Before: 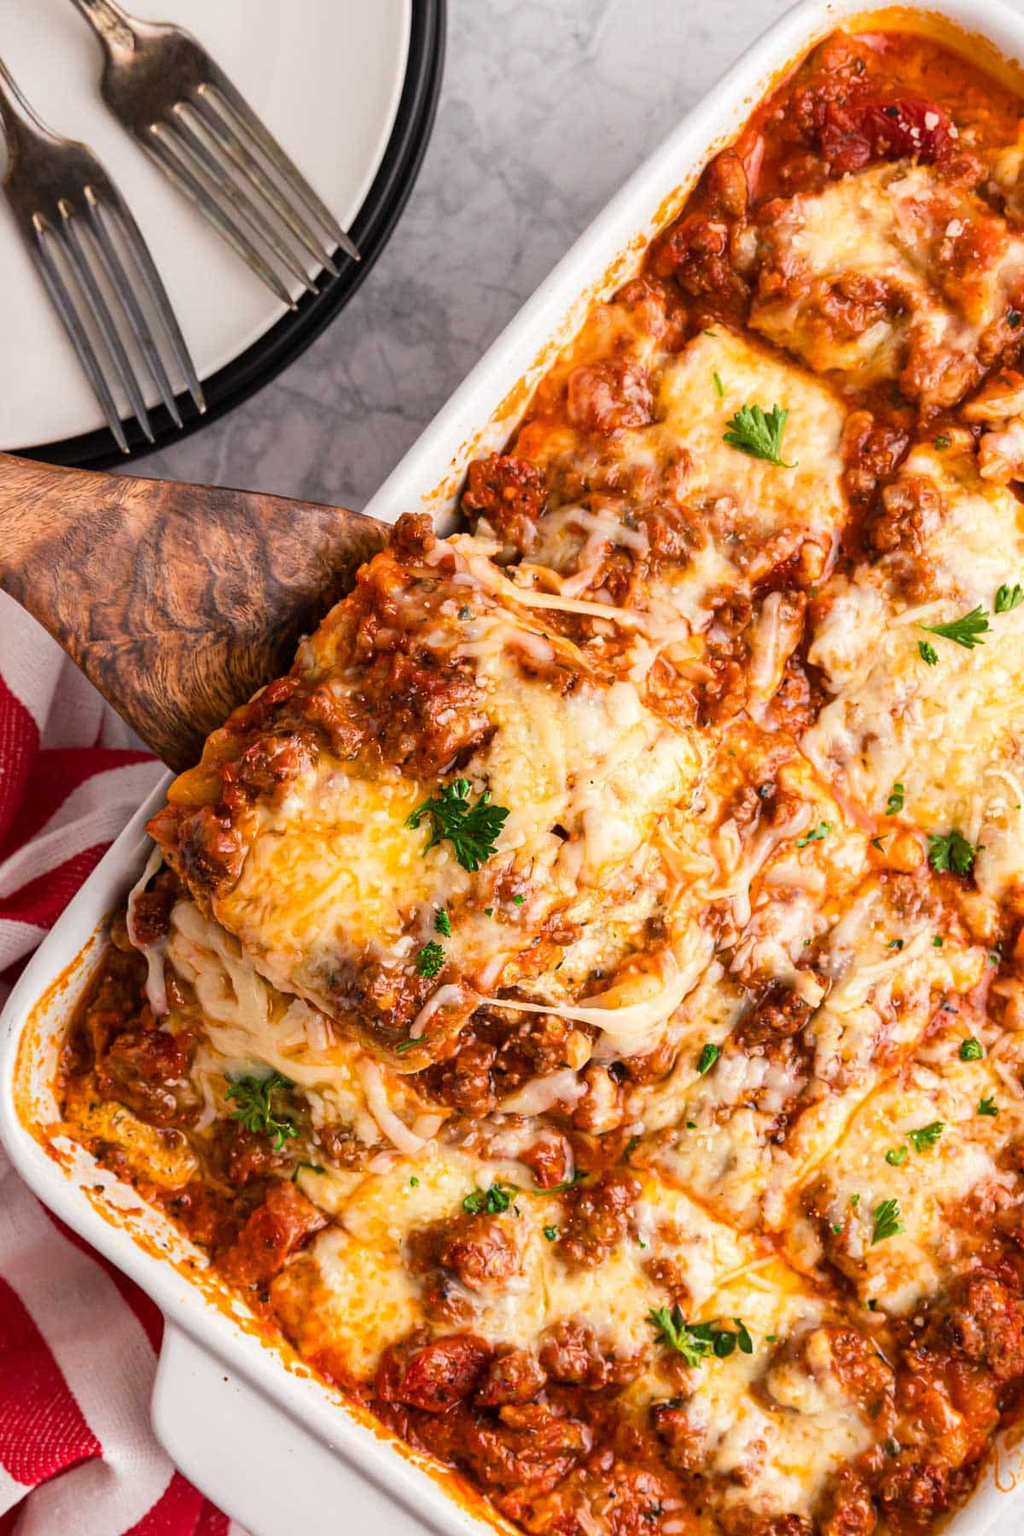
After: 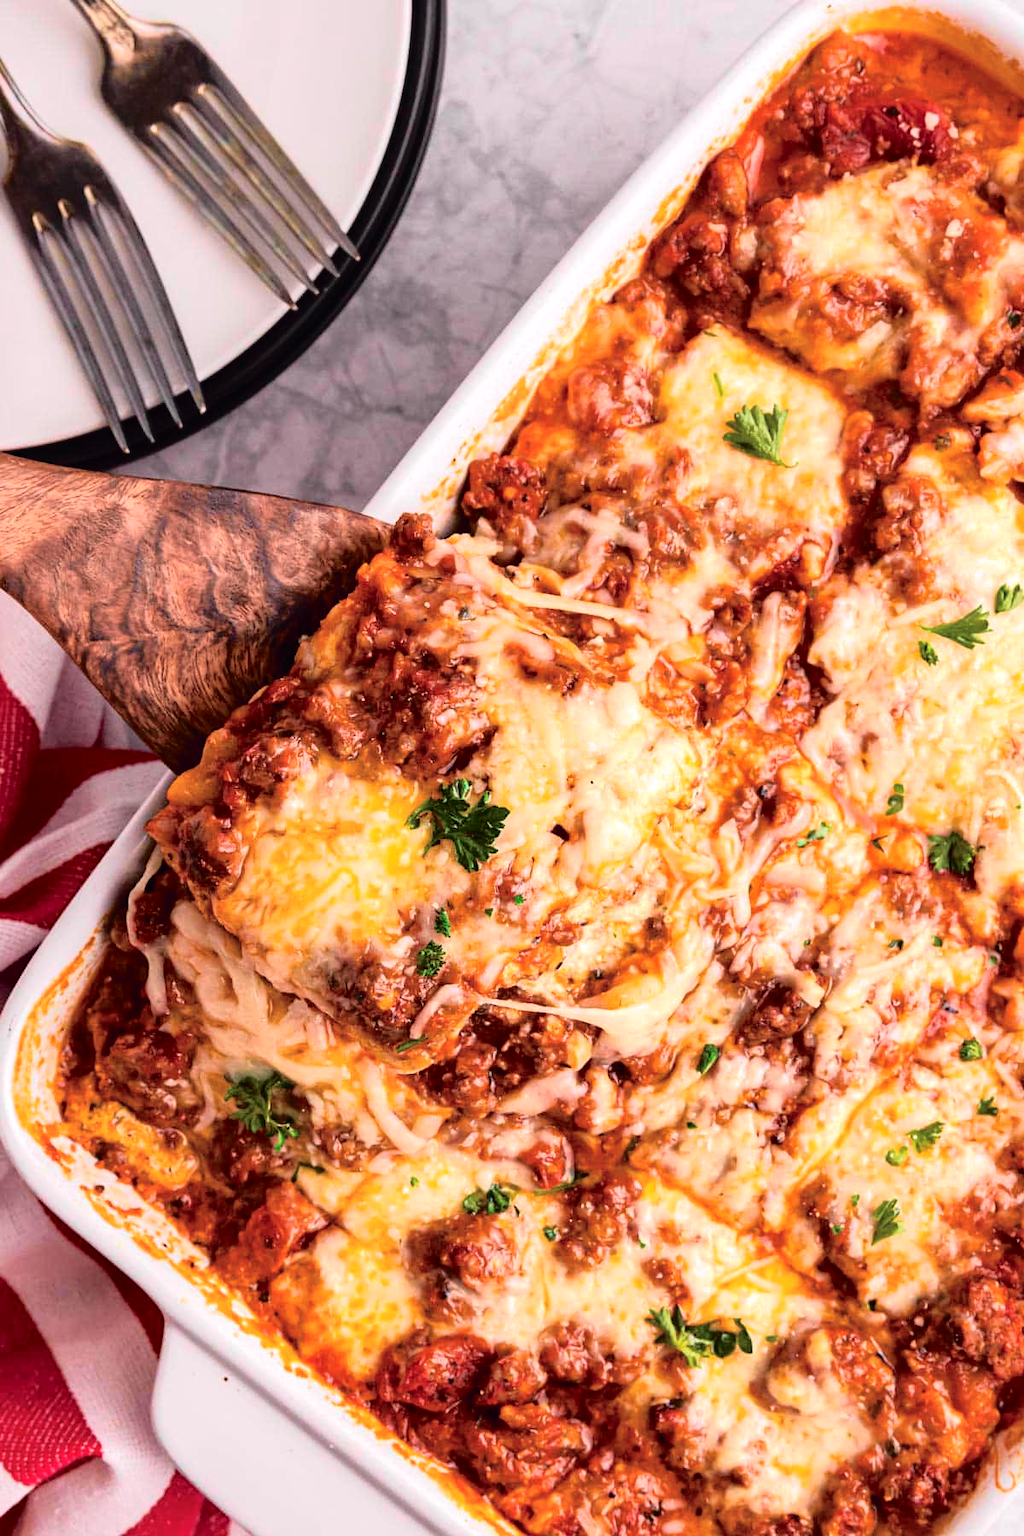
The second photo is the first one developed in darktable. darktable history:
shadows and highlights: shadows -20, white point adjustment -2, highlights -35
tone equalizer: -8 EV -0.417 EV, -7 EV -0.389 EV, -6 EV -0.333 EV, -5 EV -0.222 EV, -3 EV 0.222 EV, -2 EV 0.333 EV, -1 EV 0.389 EV, +0 EV 0.417 EV, edges refinement/feathering 500, mask exposure compensation -1.57 EV, preserve details no
exposure: exposure -0.048 EV, compensate highlight preservation false
tone curve: curves: ch0 [(0, 0.009) (0.105, 0.08) (0.195, 0.18) (0.283, 0.316) (0.384, 0.434) (0.485, 0.531) (0.638, 0.69) (0.81, 0.872) (1, 0.977)]; ch1 [(0, 0) (0.161, 0.092) (0.35, 0.33) (0.379, 0.401) (0.456, 0.469) (0.498, 0.502) (0.52, 0.536) (0.586, 0.617) (0.635, 0.655) (1, 1)]; ch2 [(0, 0) (0.371, 0.362) (0.437, 0.437) (0.483, 0.484) (0.53, 0.515) (0.56, 0.571) (0.622, 0.606) (1, 1)], color space Lab, independent channels, preserve colors none
white balance: emerald 1
